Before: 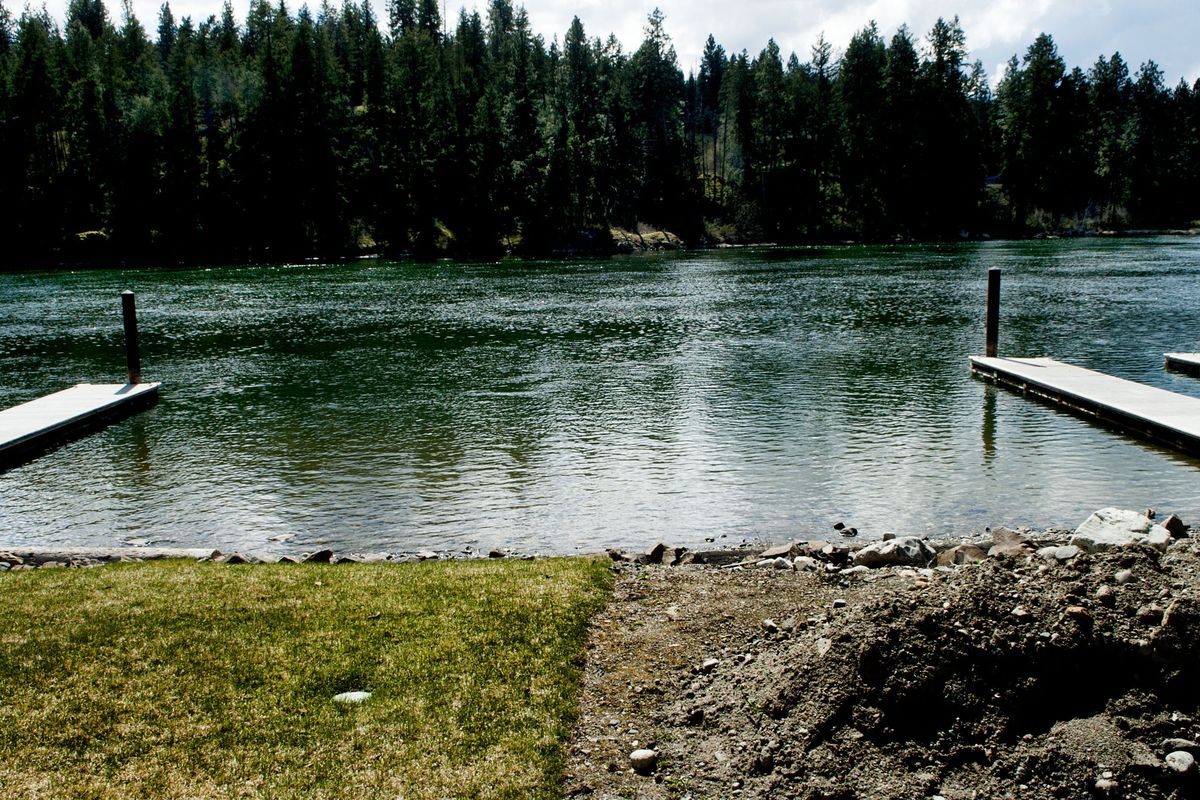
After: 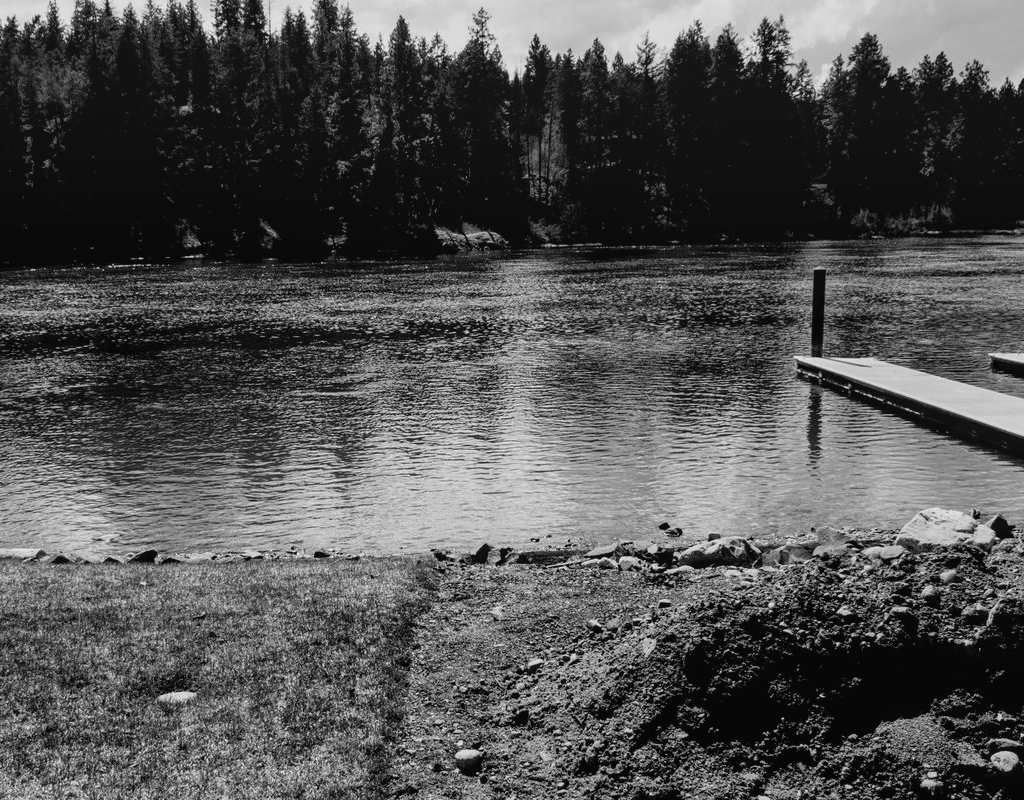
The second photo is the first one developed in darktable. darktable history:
local contrast: detail 110%
rotate and perspective: automatic cropping off
crop and rotate: left 14.584%
white balance: red 0.988, blue 1.017
monochrome: a -74.22, b 78.2
